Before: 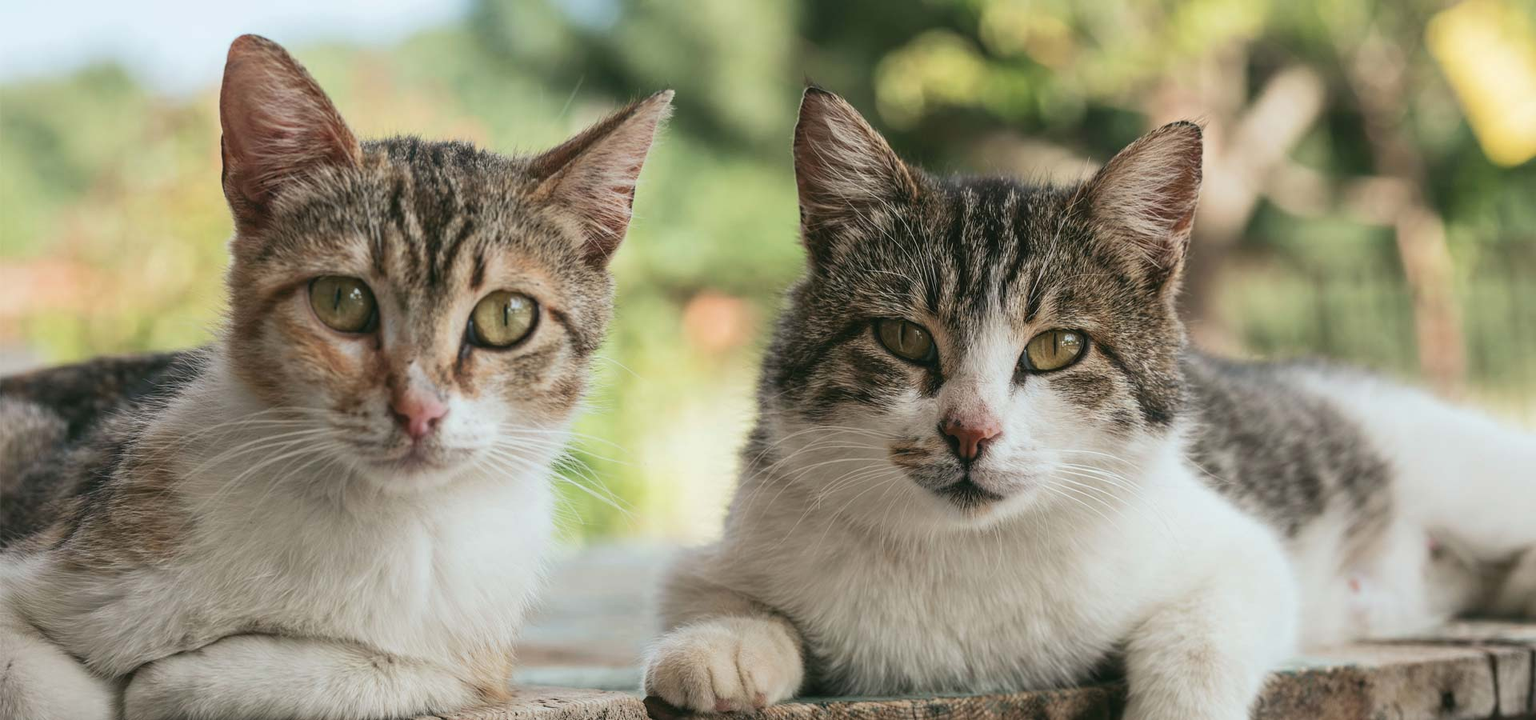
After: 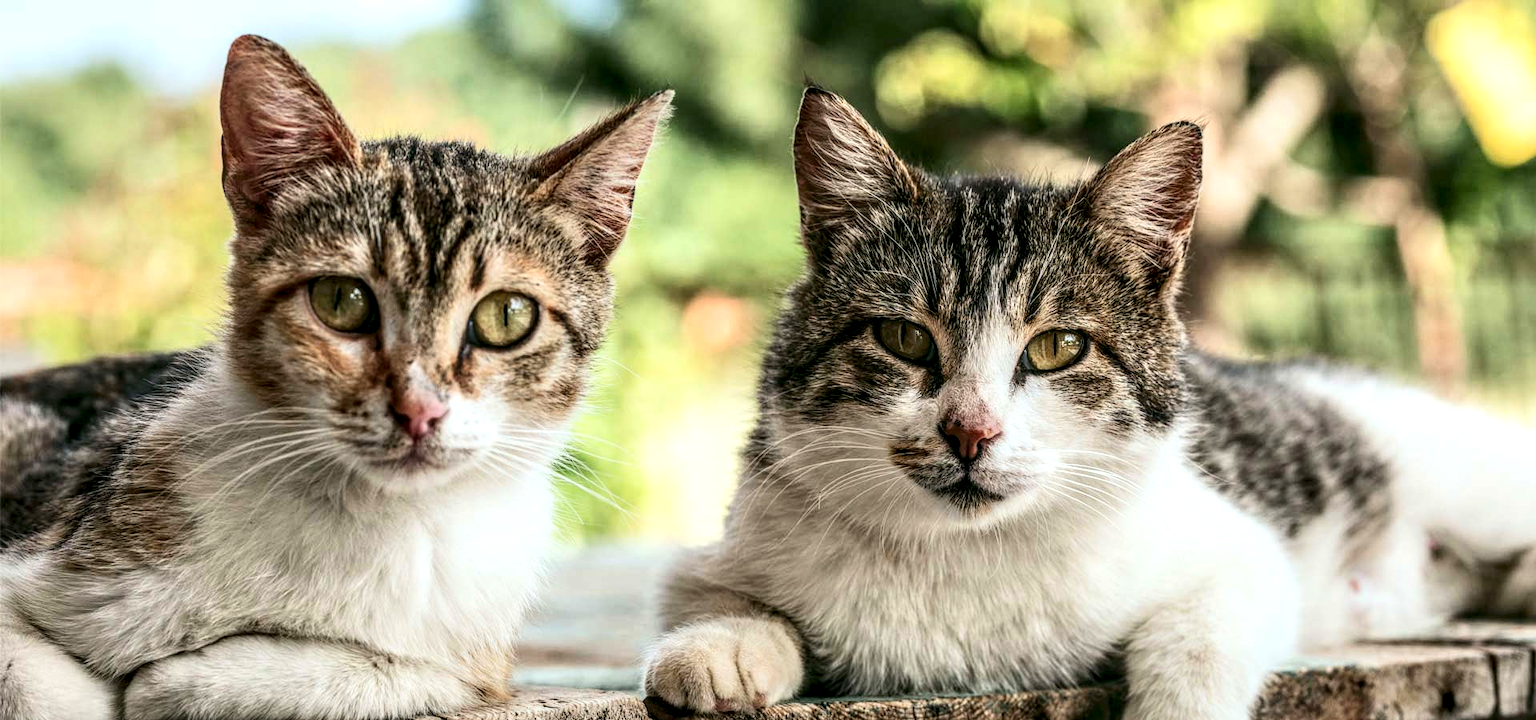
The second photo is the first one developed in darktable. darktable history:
local contrast: highlights 2%, shadows 3%, detail 181%
contrast brightness saturation: contrast 0.235, brightness 0.097, saturation 0.286
